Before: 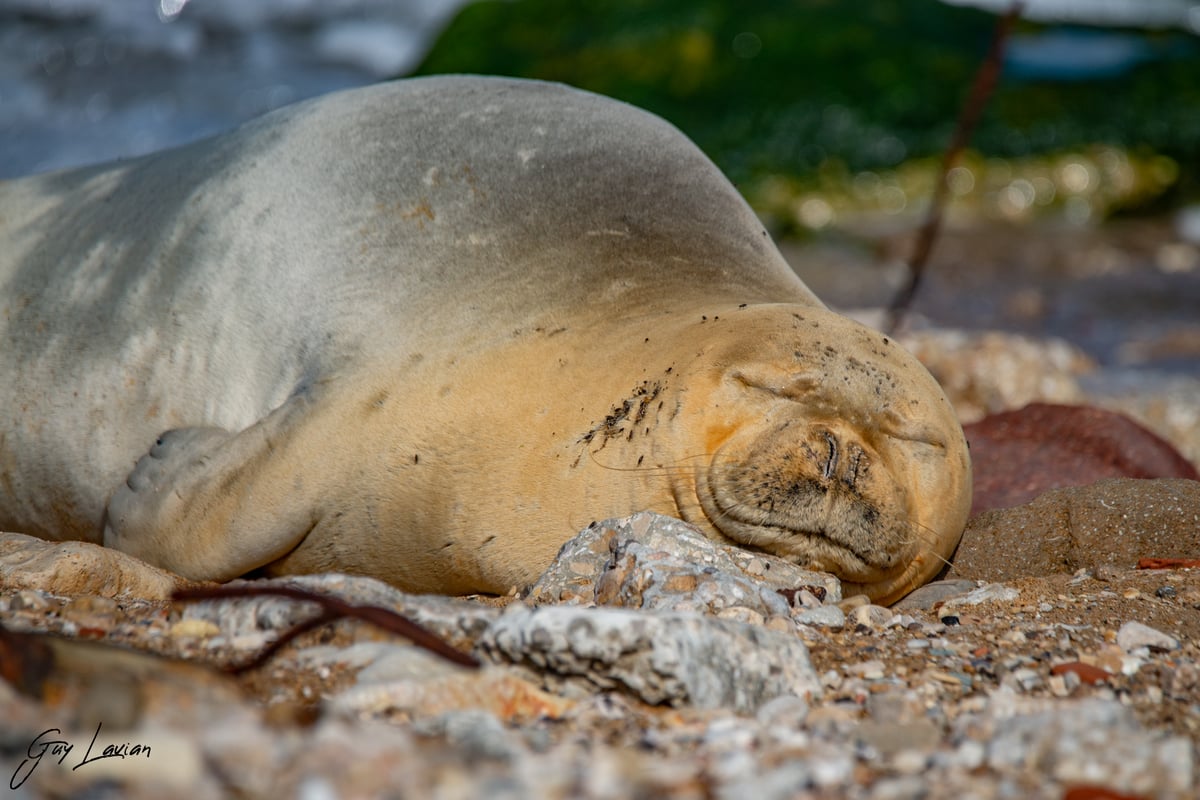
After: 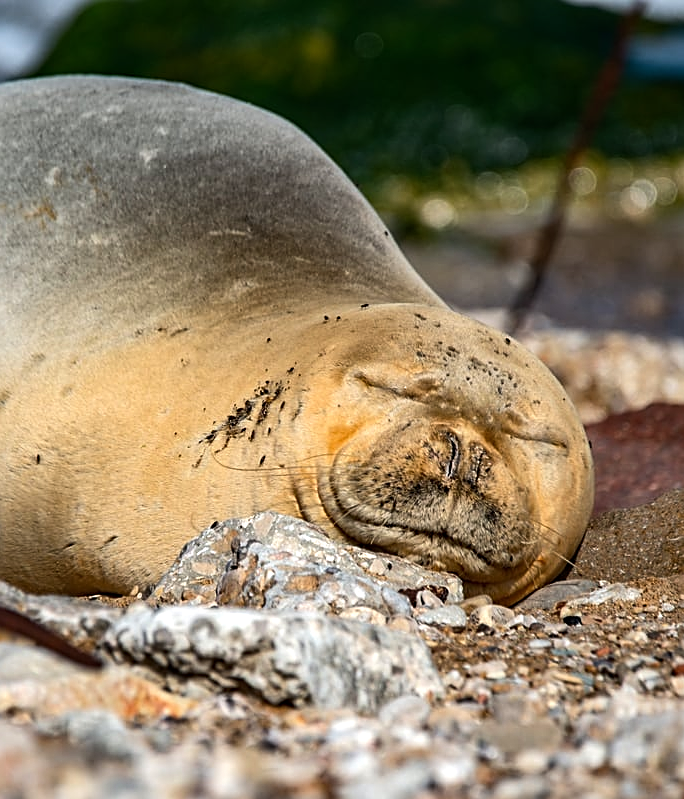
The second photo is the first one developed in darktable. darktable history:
crop: left 31.501%, top 0.012%, right 11.466%
sharpen: on, module defaults
tone equalizer: -8 EV -0.739 EV, -7 EV -0.722 EV, -6 EV -0.601 EV, -5 EV -0.397 EV, -3 EV 0.385 EV, -2 EV 0.6 EV, -1 EV 0.696 EV, +0 EV 0.778 EV, edges refinement/feathering 500, mask exposure compensation -1.57 EV, preserve details no
